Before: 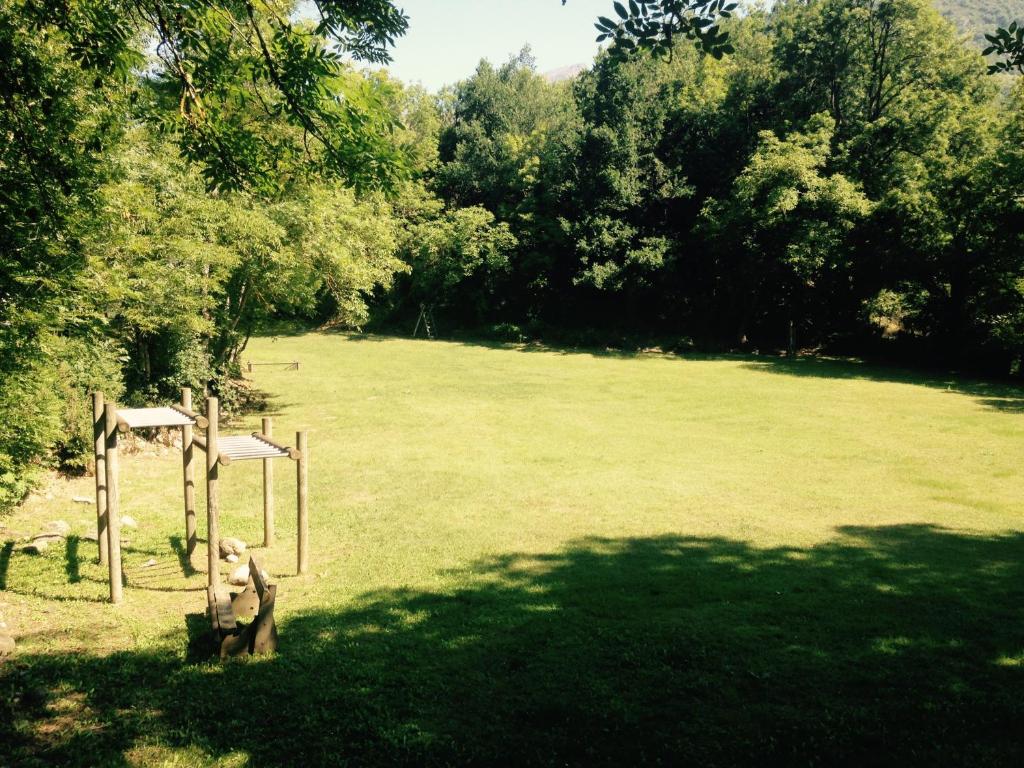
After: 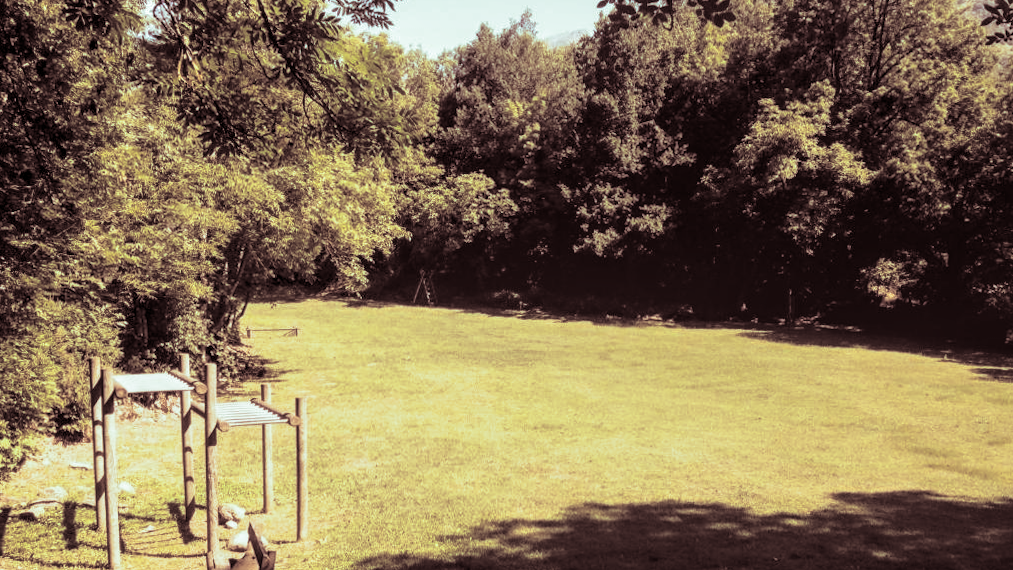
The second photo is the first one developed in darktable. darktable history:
crop: top 3.857%, bottom 21.132%
rotate and perspective: rotation 0.174°, lens shift (vertical) 0.013, lens shift (horizontal) 0.019, shear 0.001, automatic cropping original format, crop left 0.007, crop right 0.991, crop top 0.016, crop bottom 0.997
local contrast: on, module defaults
exposure: compensate highlight preservation false
split-toning: shadows › saturation 0.3, highlights › hue 180°, highlights › saturation 0.3, compress 0%
